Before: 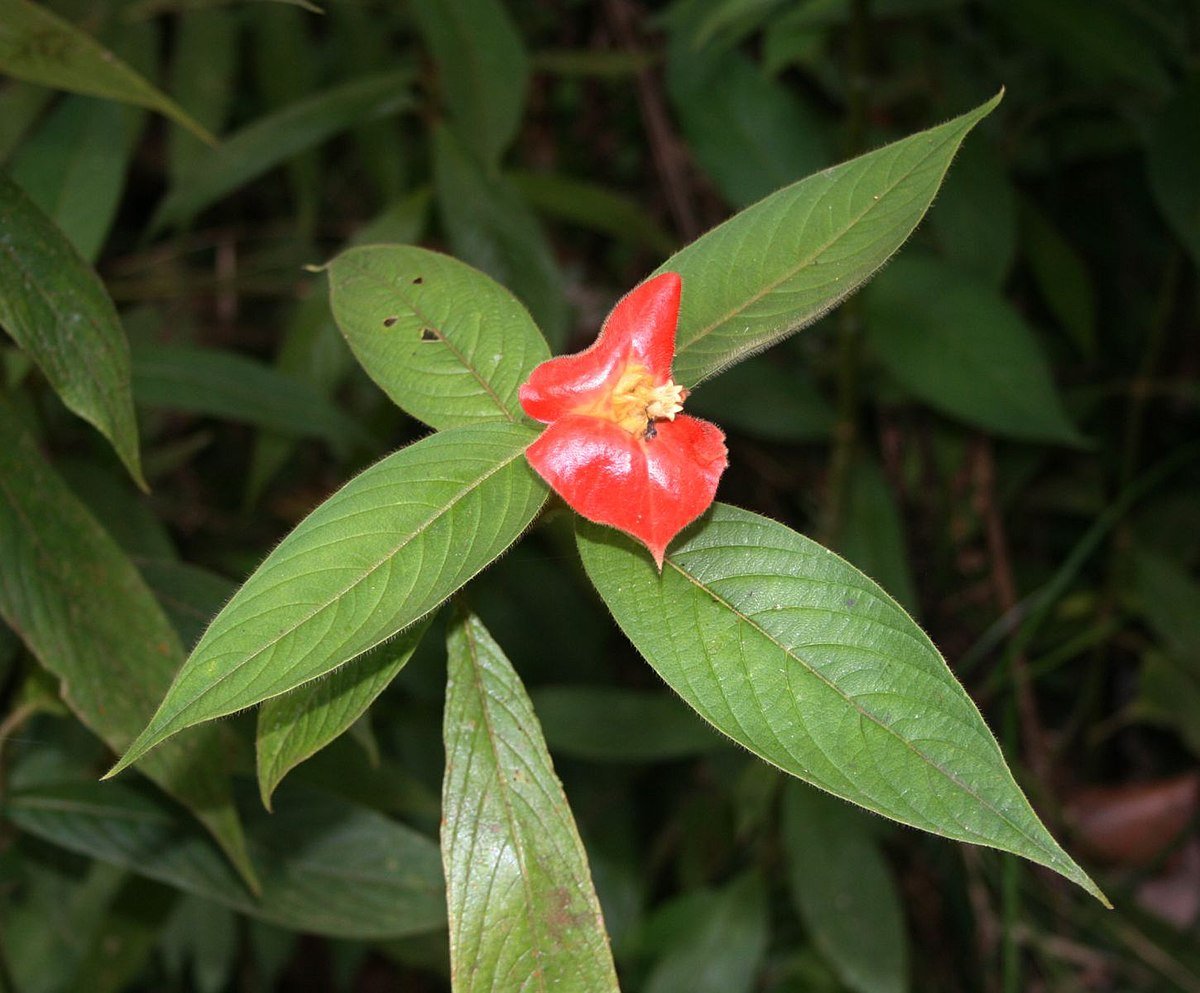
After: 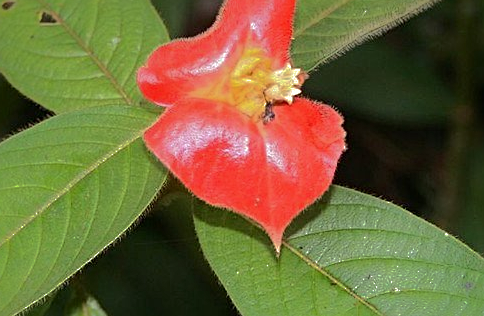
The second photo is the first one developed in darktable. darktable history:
shadows and highlights: shadows -19.4, highlights -73.3
crop: left 31.879%, top 31.973%, right 27.756%, bottom 36.108%
sharpen: radius 2.196, amount 0.377, threshold 0.036
